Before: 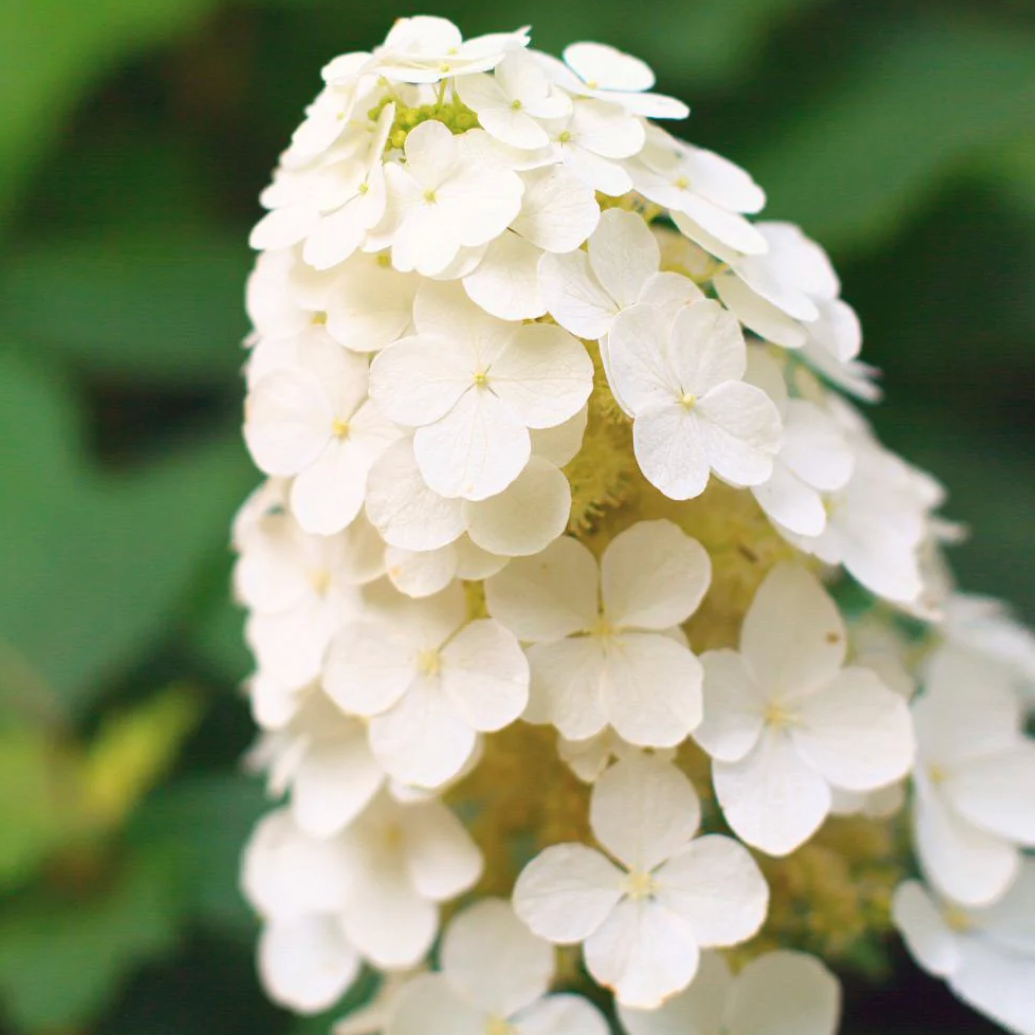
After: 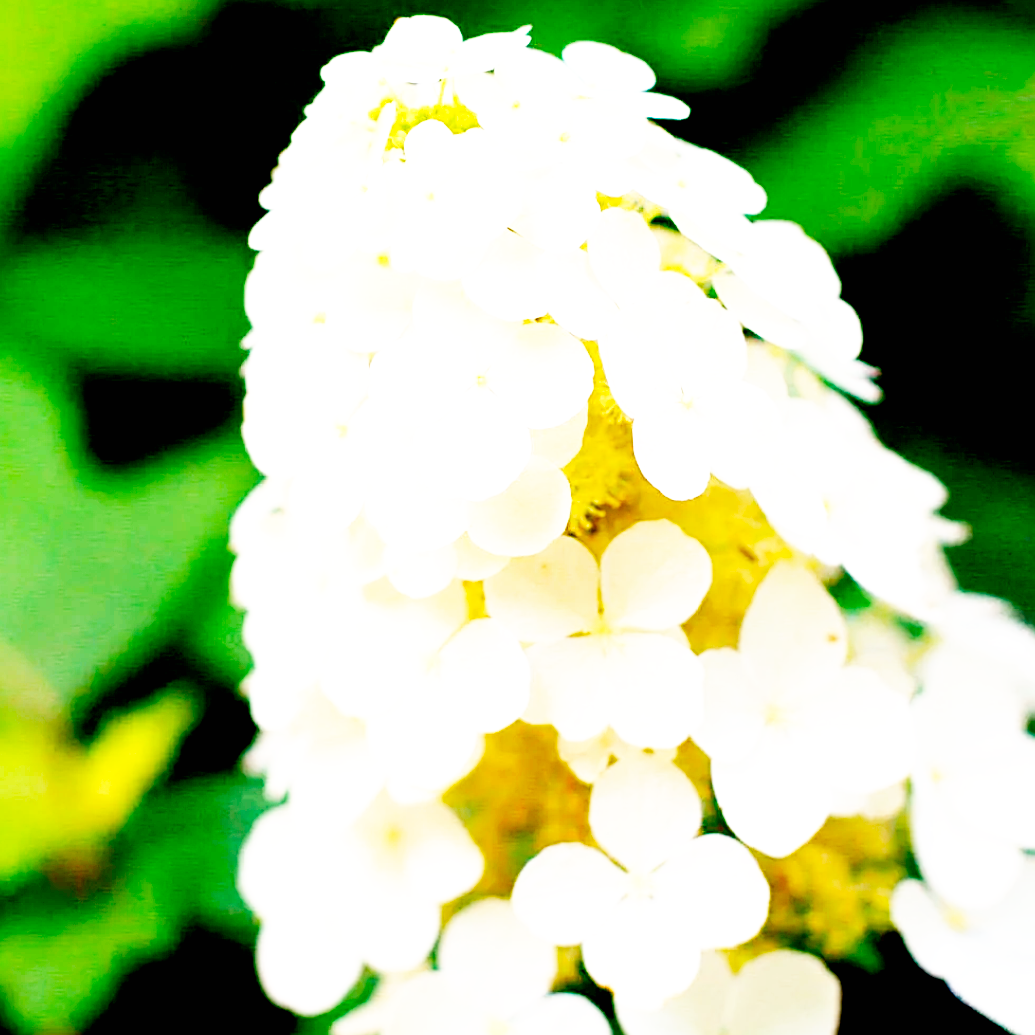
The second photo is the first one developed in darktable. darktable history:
exposure: black level correction 0.04, exposure 0.5 EV, compensate highlight preservation false
sharpen: on, module defaults
base curve: curves: ch0 [(0, 0) (0.007, 0.004) (0.027, 0.03) (0.046, 0.07) (0.207, 0.54) (0.442, 0.872) (0.673, 0.972) (1, 1)], preserve colors none
